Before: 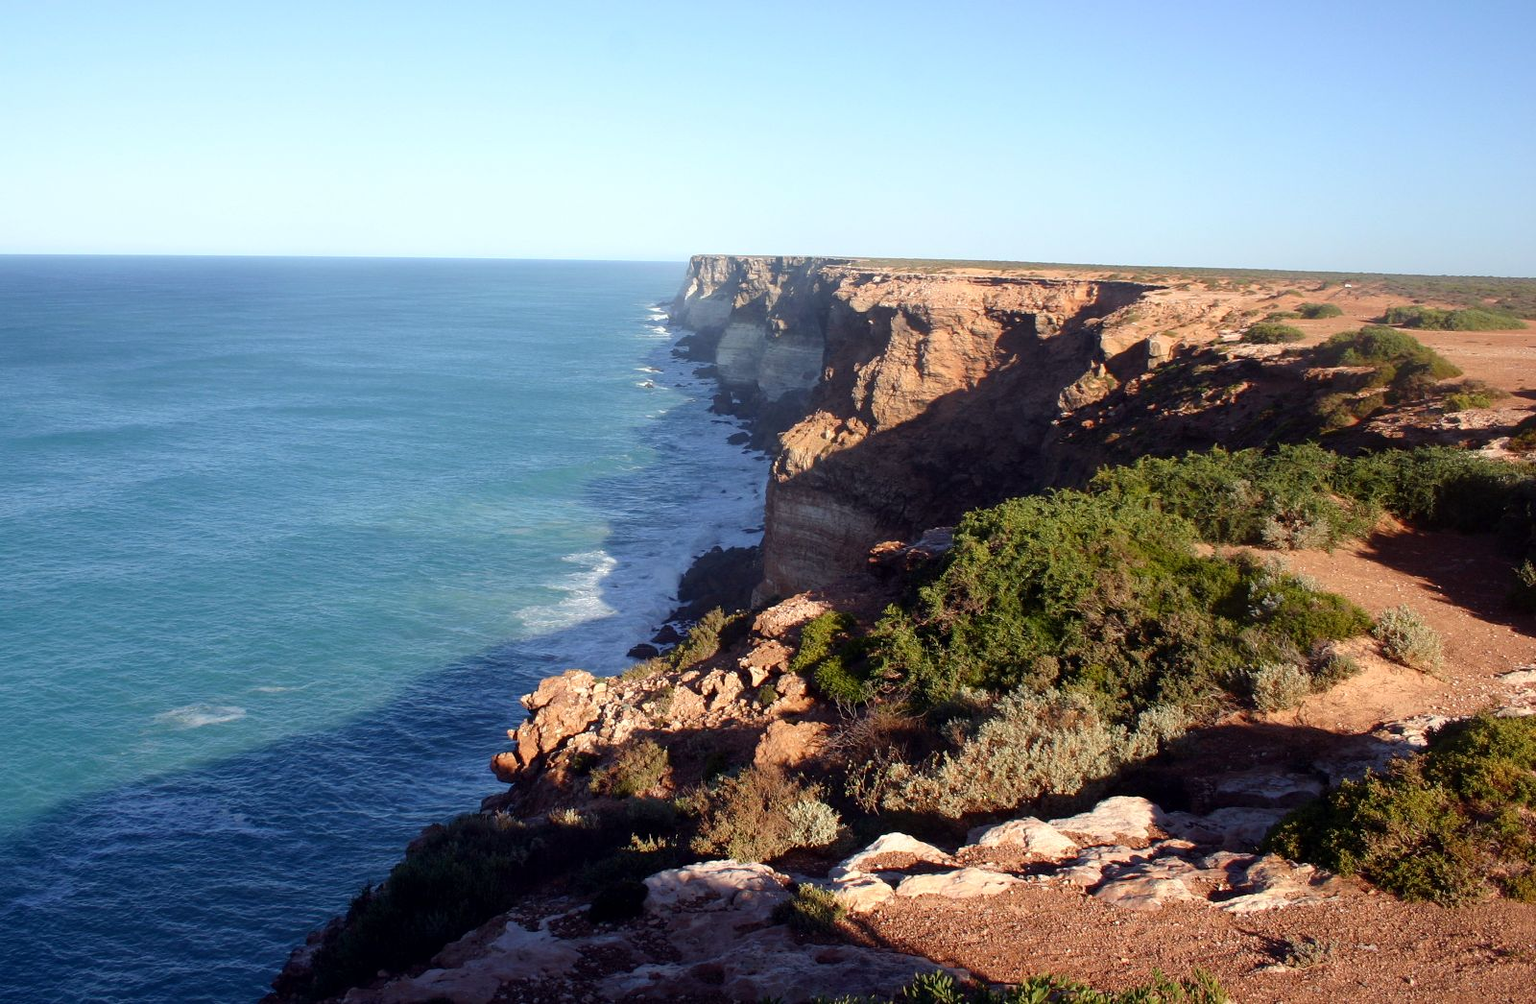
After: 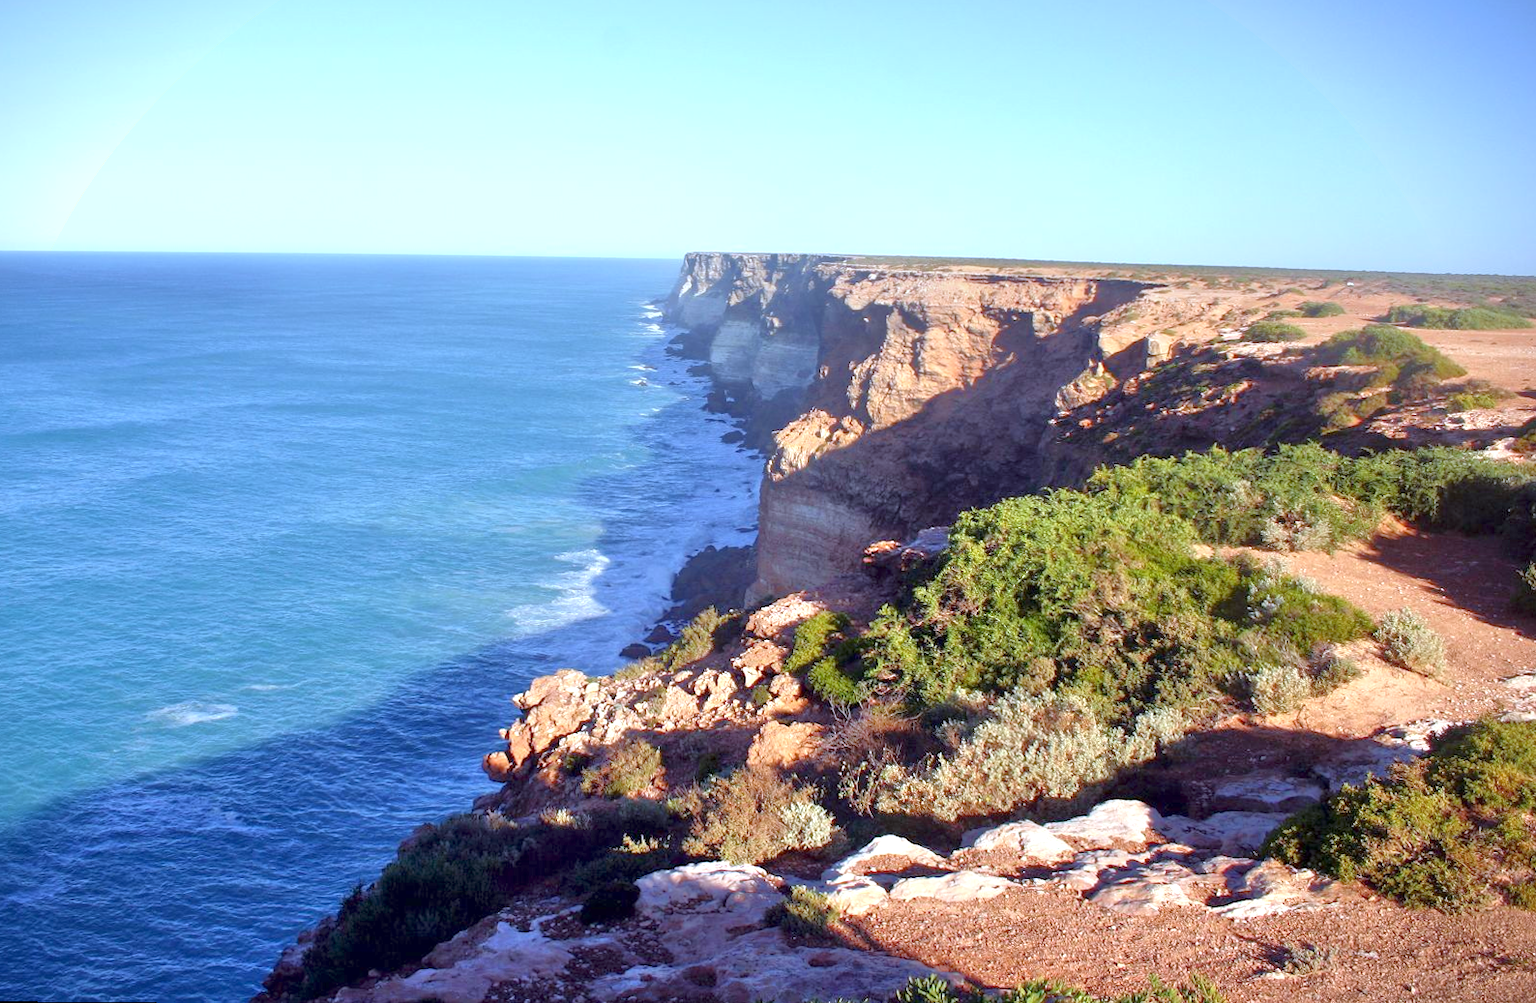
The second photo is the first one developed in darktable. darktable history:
tone equalizer: -8 EV 2 EV, -7 EV 2 EV, -6 EV 2 EV, -5 EV 2 EV, -4 EV 2 EV, -3 EV 1.5 EV, -2 EV 1 EV, -1 EV 0.5 EV
rotate and perspective: rotation 0.192°, lens shift (horizontal) -0.015, crop left 0.005, crop right 0.996, crop top 0.006, crop bottom 0.99
white balance: red 0.926, green 1.003, blue 1.133
exposure: exposure 0.207 EV, compensate highlight preservation false
vignetting: fall-off start 97.23%, saturation -0.024, center (-0.033, -0.042), width/height ratio 1.179, unbound false
